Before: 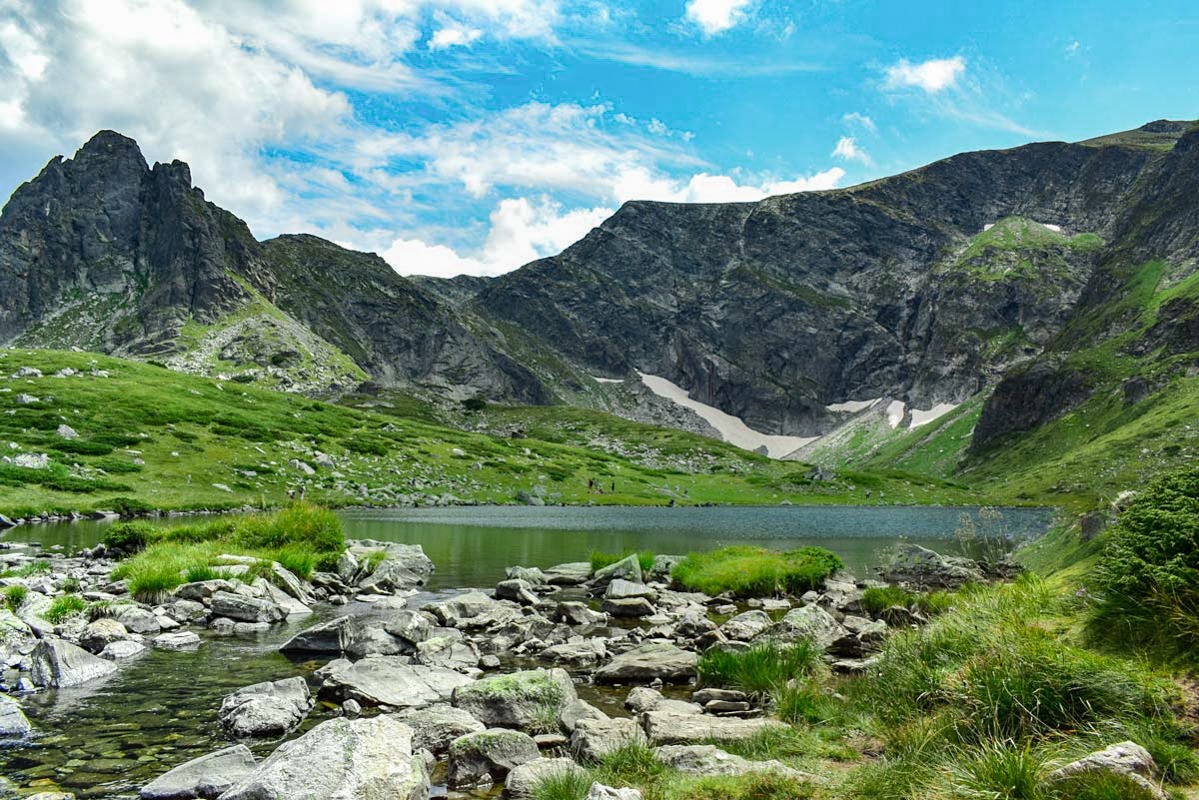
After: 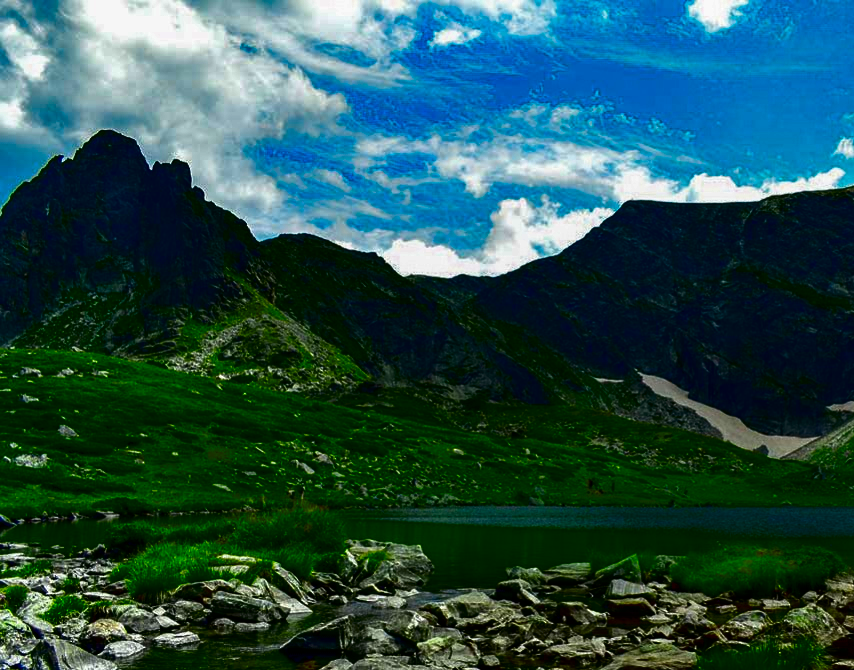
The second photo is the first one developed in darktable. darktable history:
crop: right 28.767%, bottom 16.173%
contrast brightness saturation: brightness -0.985, saturation 0.996
